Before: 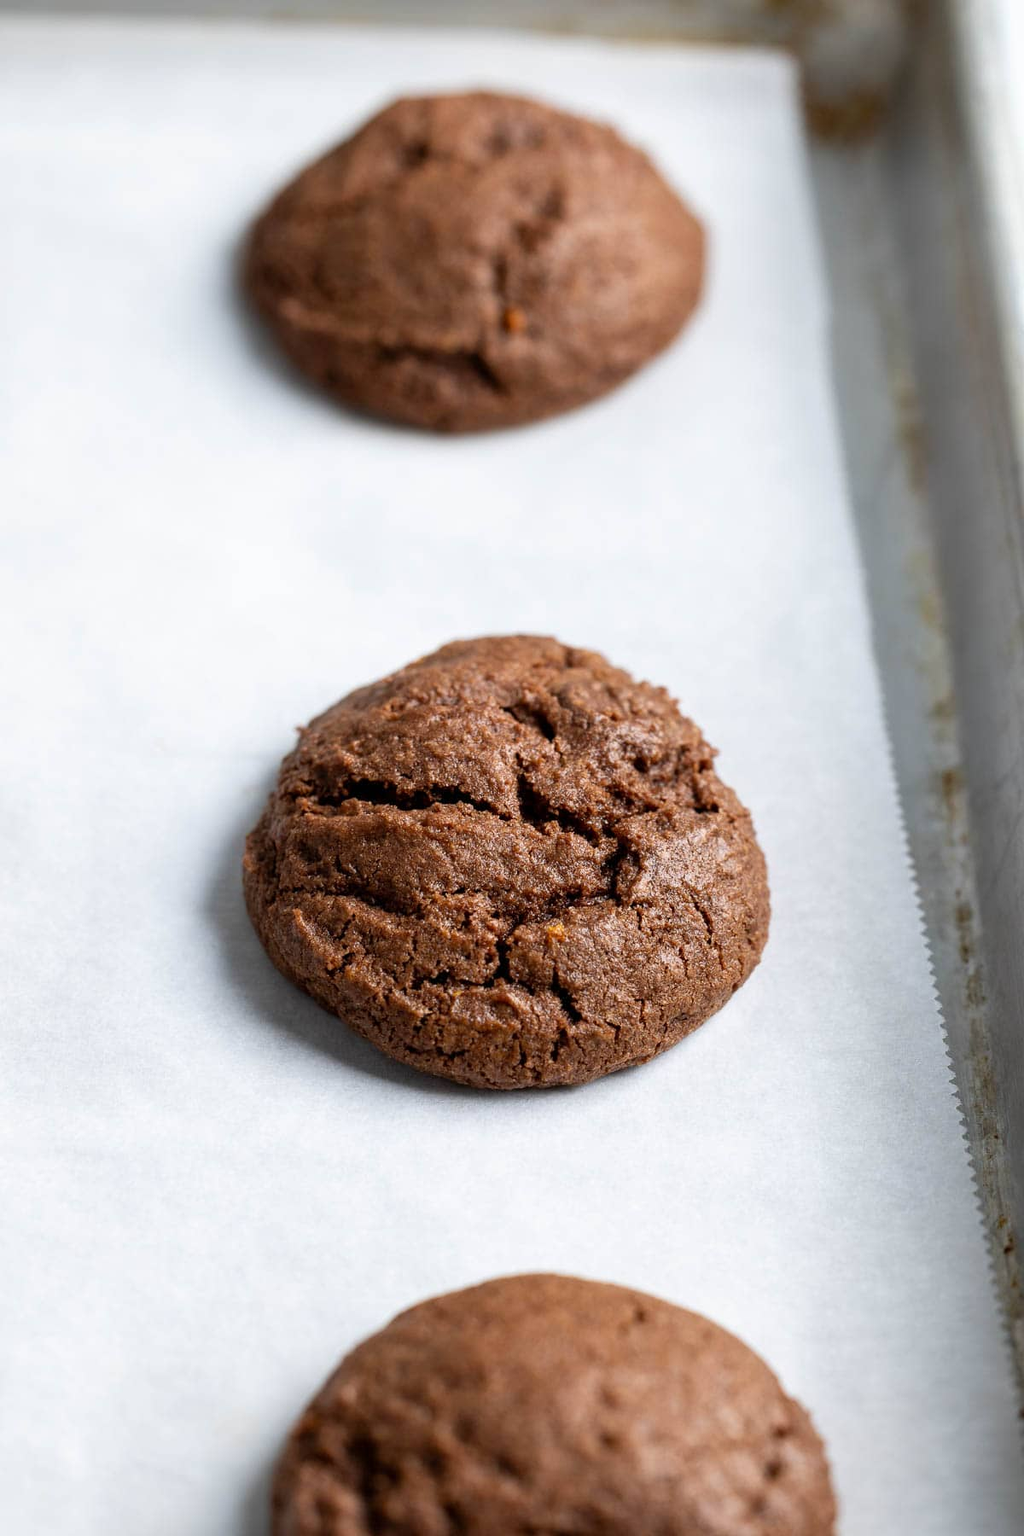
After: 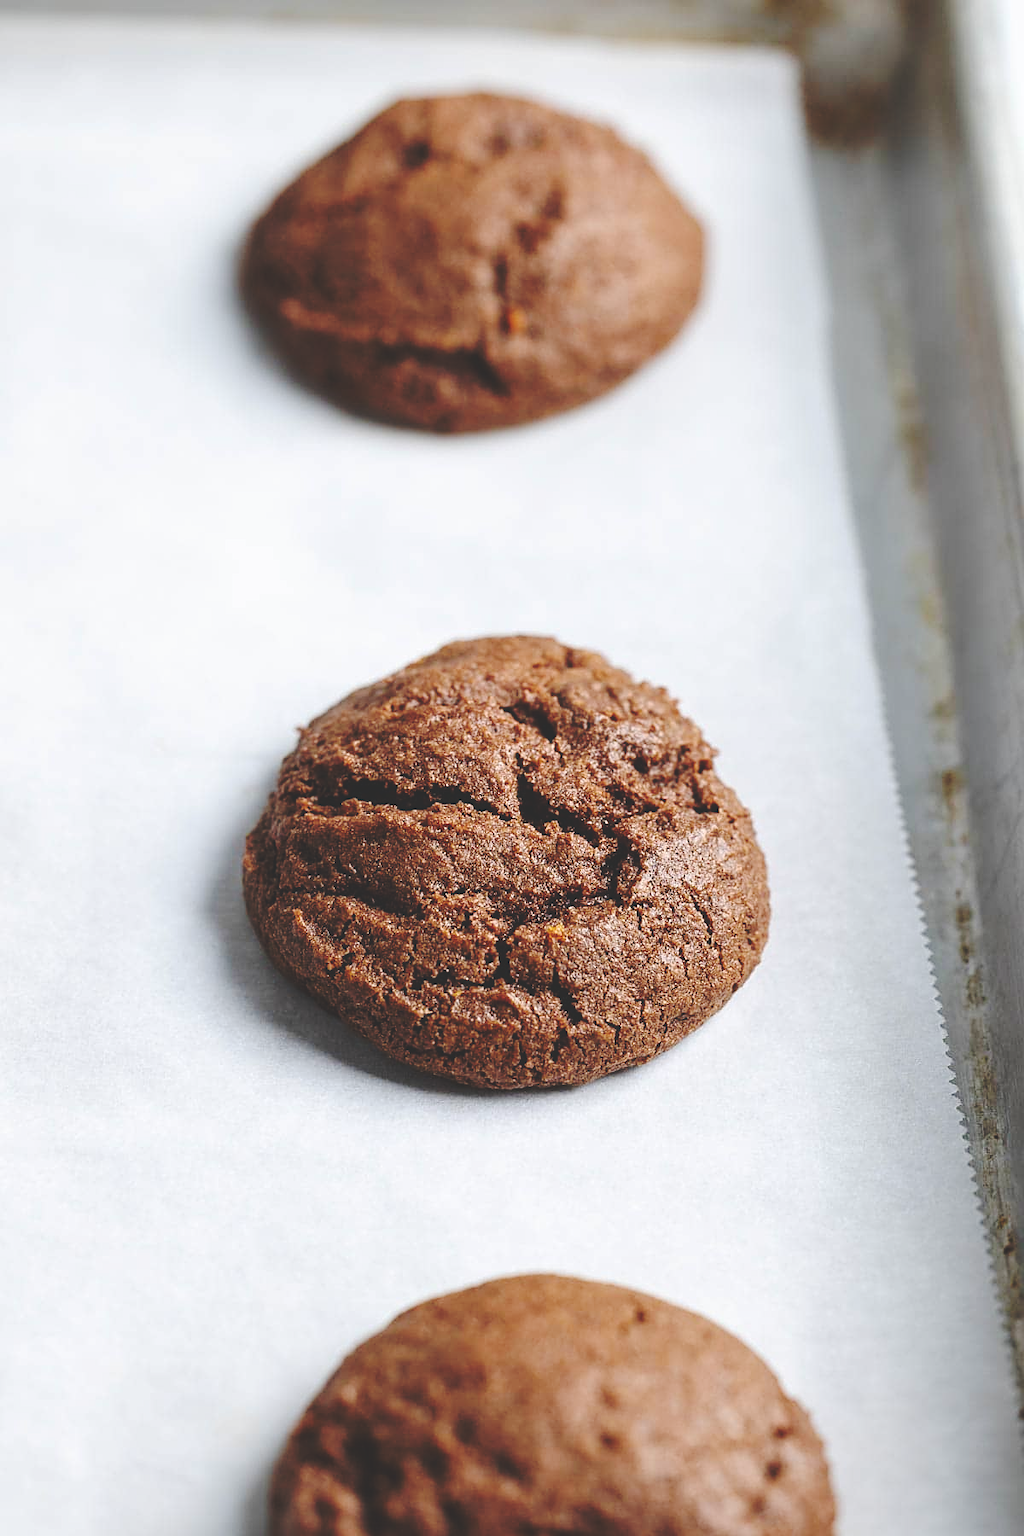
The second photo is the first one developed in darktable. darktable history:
base curve: curves: ch0 [(0, 0.024) (0.055, 0.065) (0.121, 0.166) (0.236, 0.319) (0.693, 0.726) (1, 1)], preserve colors none
sharpen: amount 0.493
